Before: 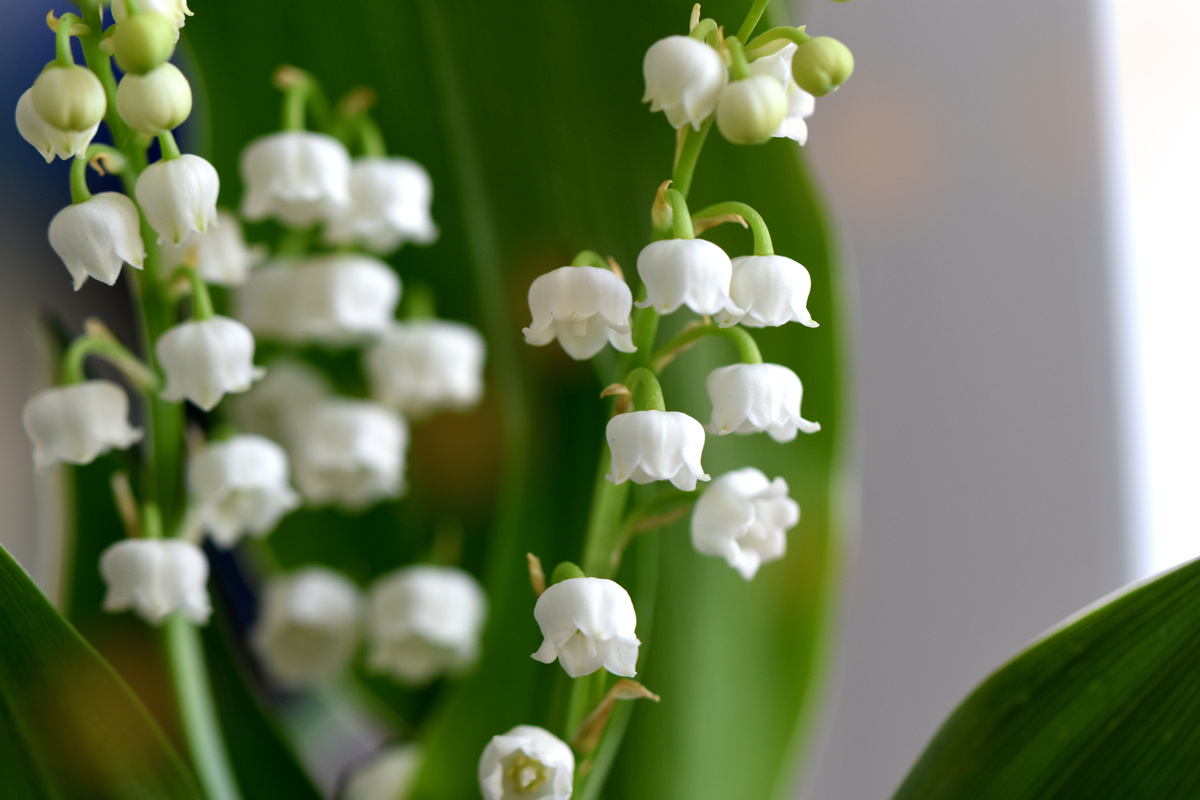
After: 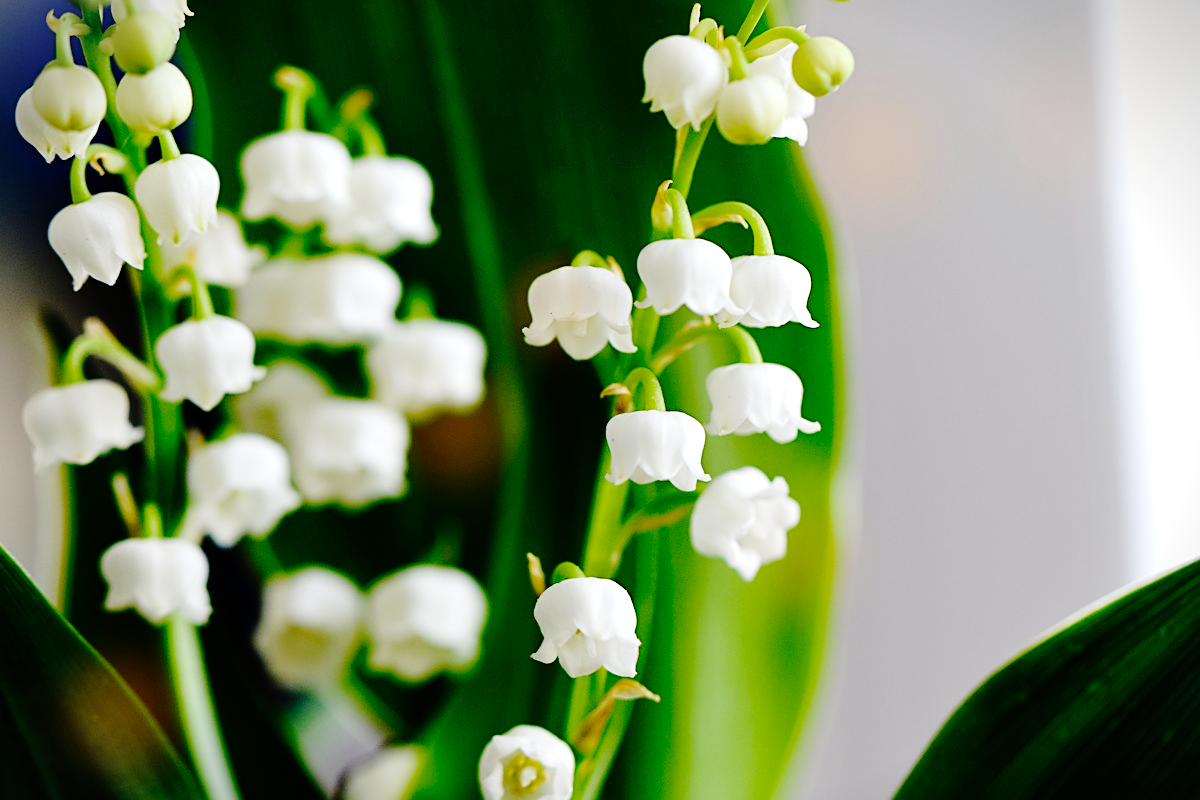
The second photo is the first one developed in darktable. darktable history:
vignetting: fall-off start 99.23%, width/height ratio 1.305
sharpen: on, module defaults
base curve: curves: ch0 [(0, 0) (0.036, 0.01) (0.123, 0.254) (0.258, 0.504) (0.507, 0.748) (1, 1)], preserve colors none
